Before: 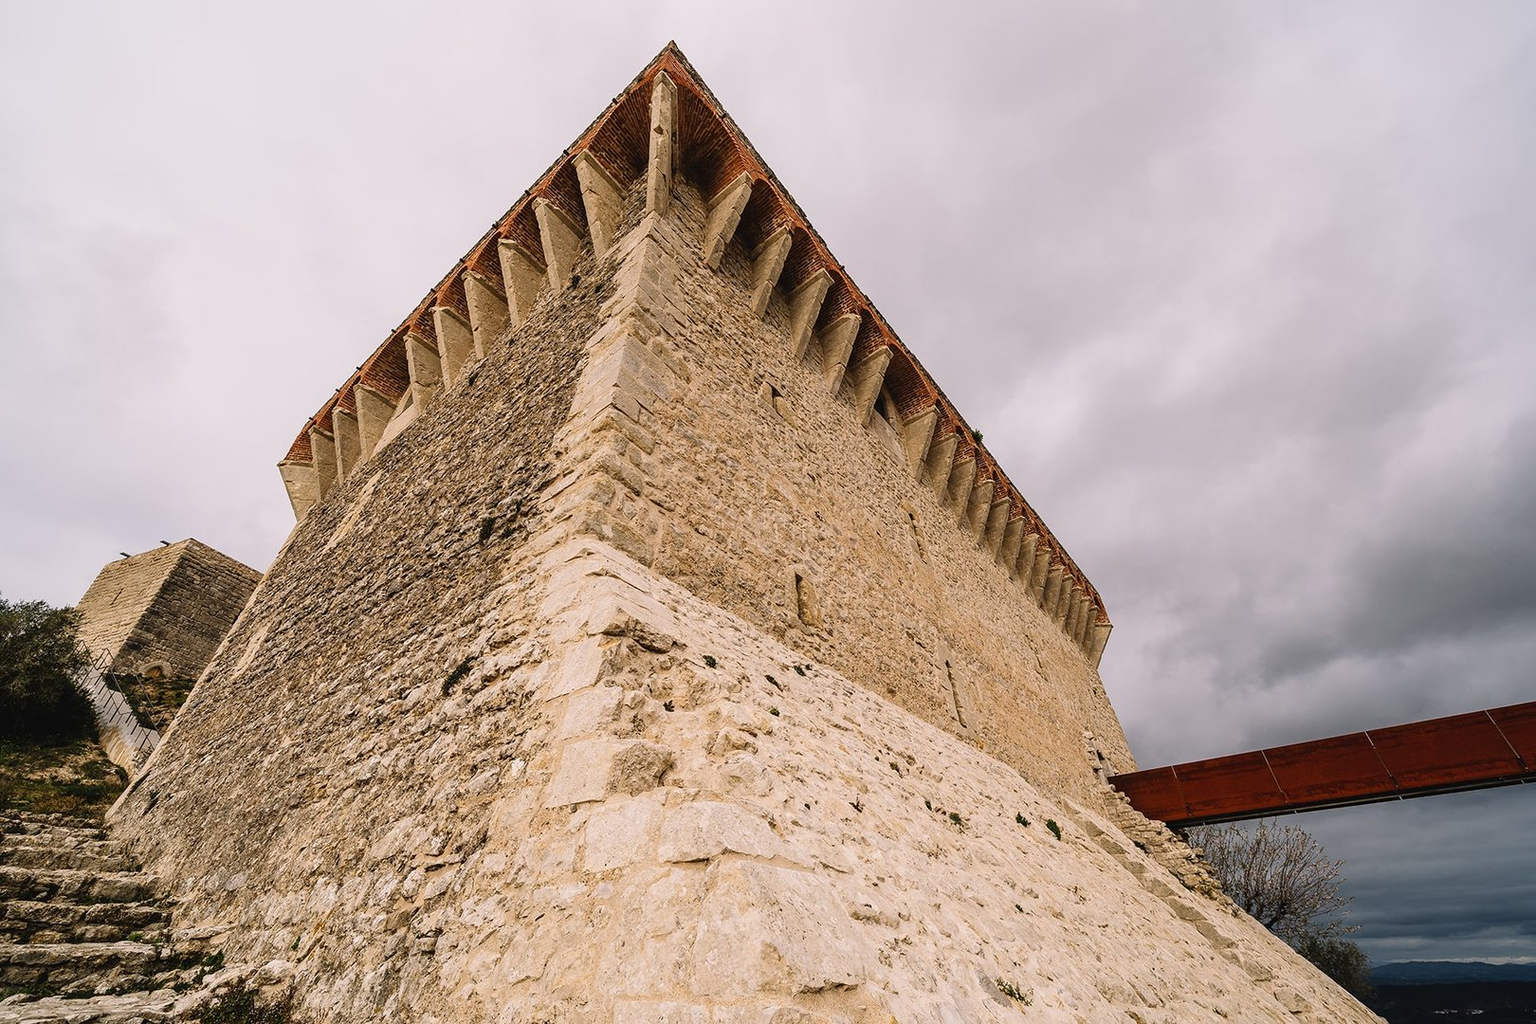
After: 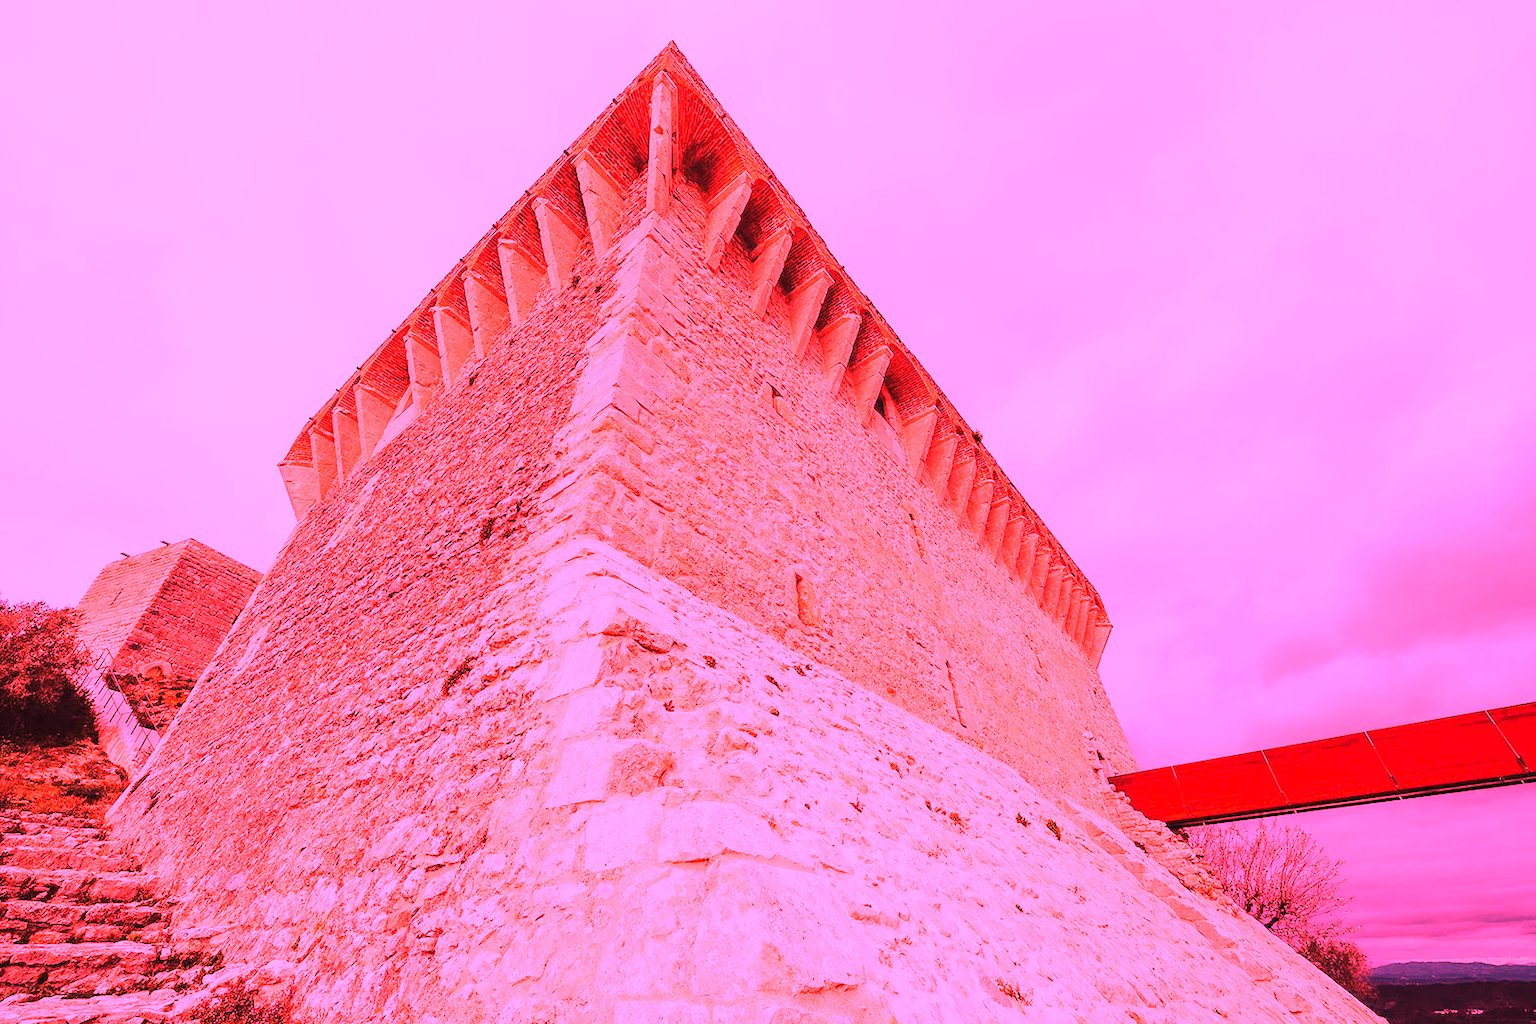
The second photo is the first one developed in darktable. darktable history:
white balance: red 4.26, blue 1.802
tone curve: curves: ch0 [(0, 0) (0.004, 0.001) (0.133, 0.112) (0.325, 0.362) (0.832, 0.893) (1, 1)], color space Lab, linked channels, preserve colors none
